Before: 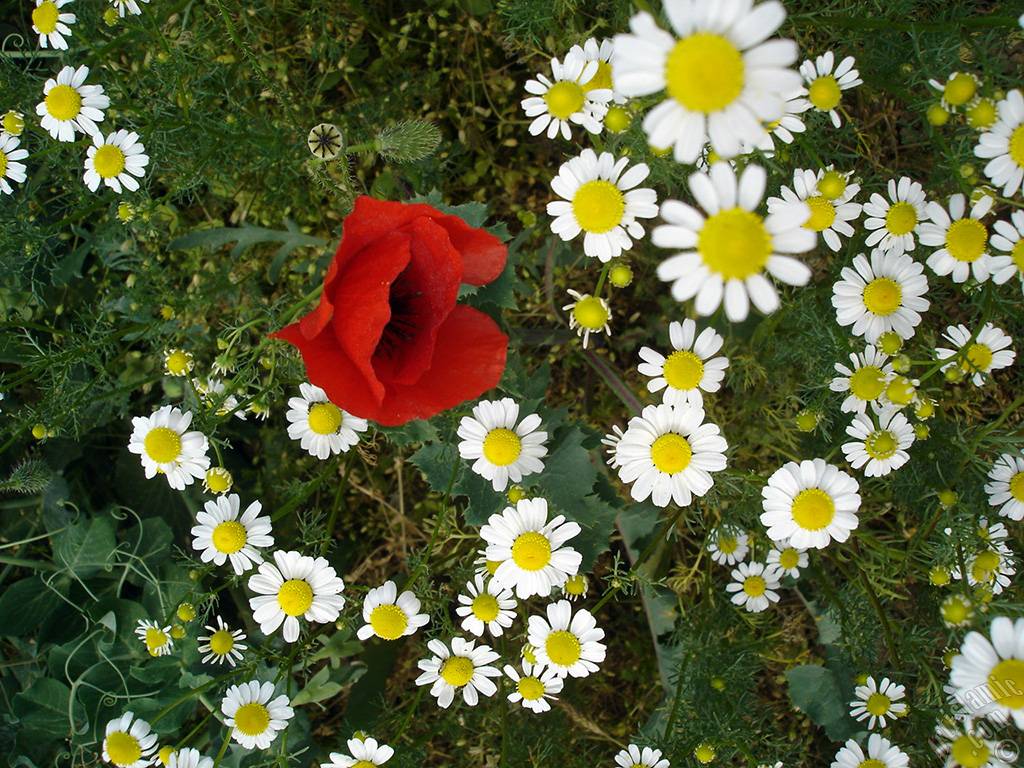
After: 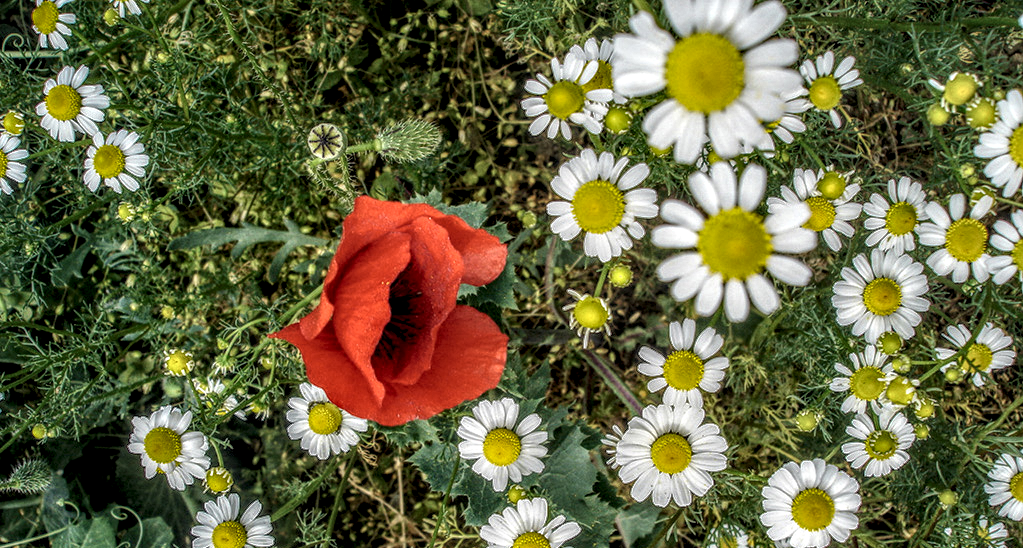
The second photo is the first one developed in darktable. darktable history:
crop: bottom 28.576%
local contrast: highlights 0%, shadows 0%, detail 300%, midtone range 0.3
